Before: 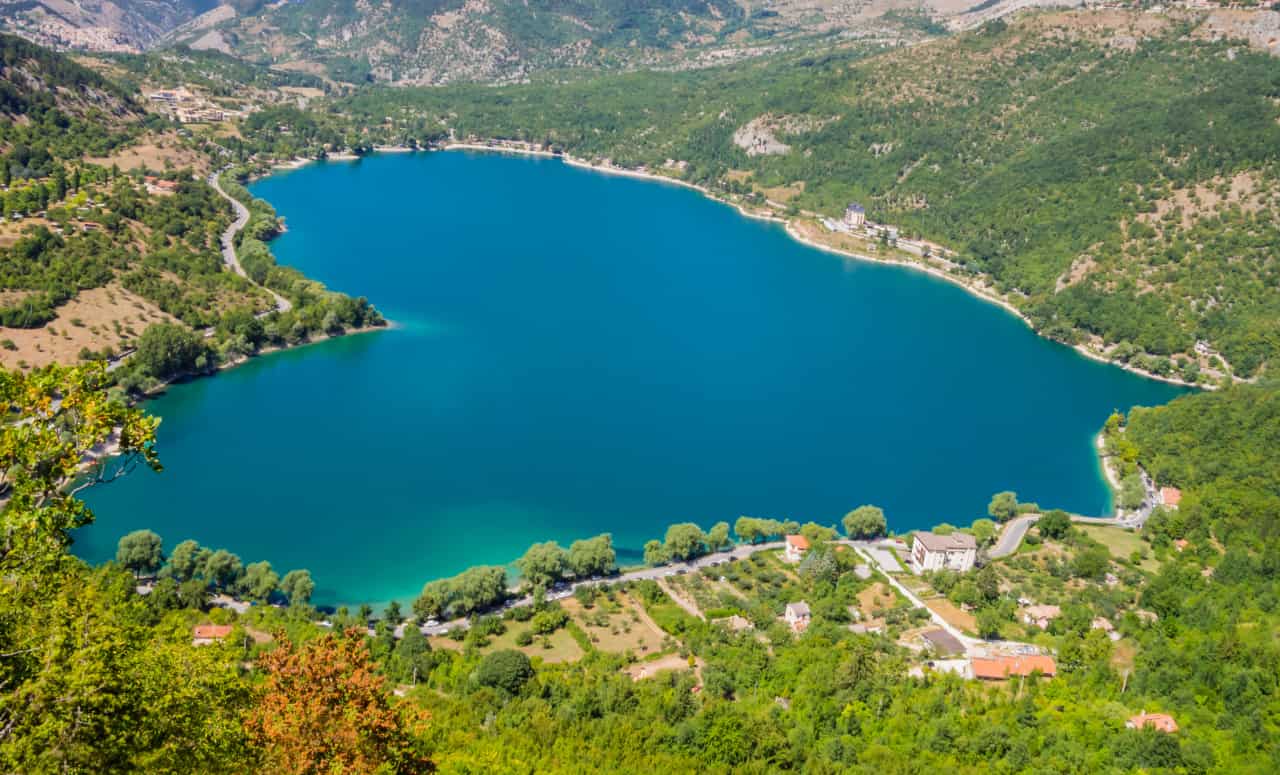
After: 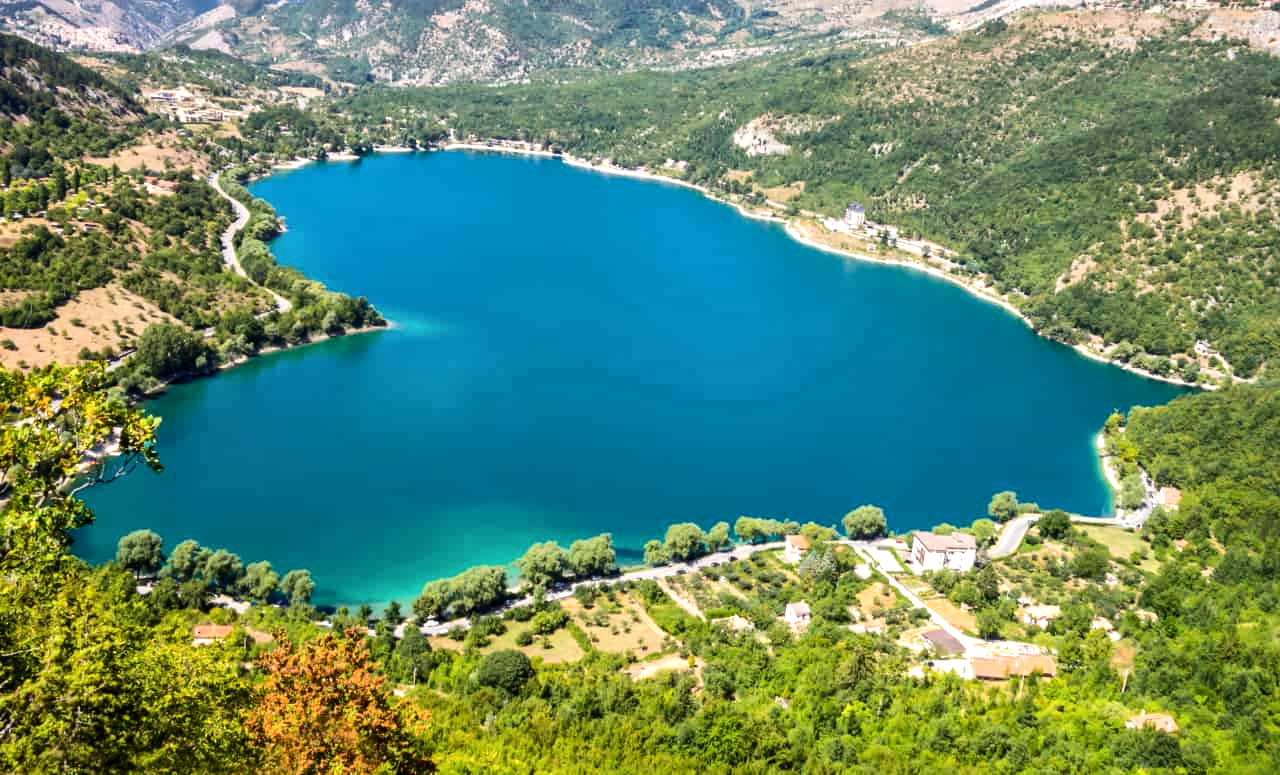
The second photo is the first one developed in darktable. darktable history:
tone equalizer: -8 EV -0.75 EV, -7 EV -0.7 EV, -6 EV -0.6 EV, -5 EV -0.4 EV, -3 EV 0.4 EV, -2 EV 0.6 EV, -1 EV 0.7 EV, +0 EV 0.75 EV, edges refinement/feathering 500, mask exposure compensation -1.57 EV, preserve details no
local contrast: mode bilateral grid, contrast 20, coarseness 50, detail 120%, midtone range 0.2
